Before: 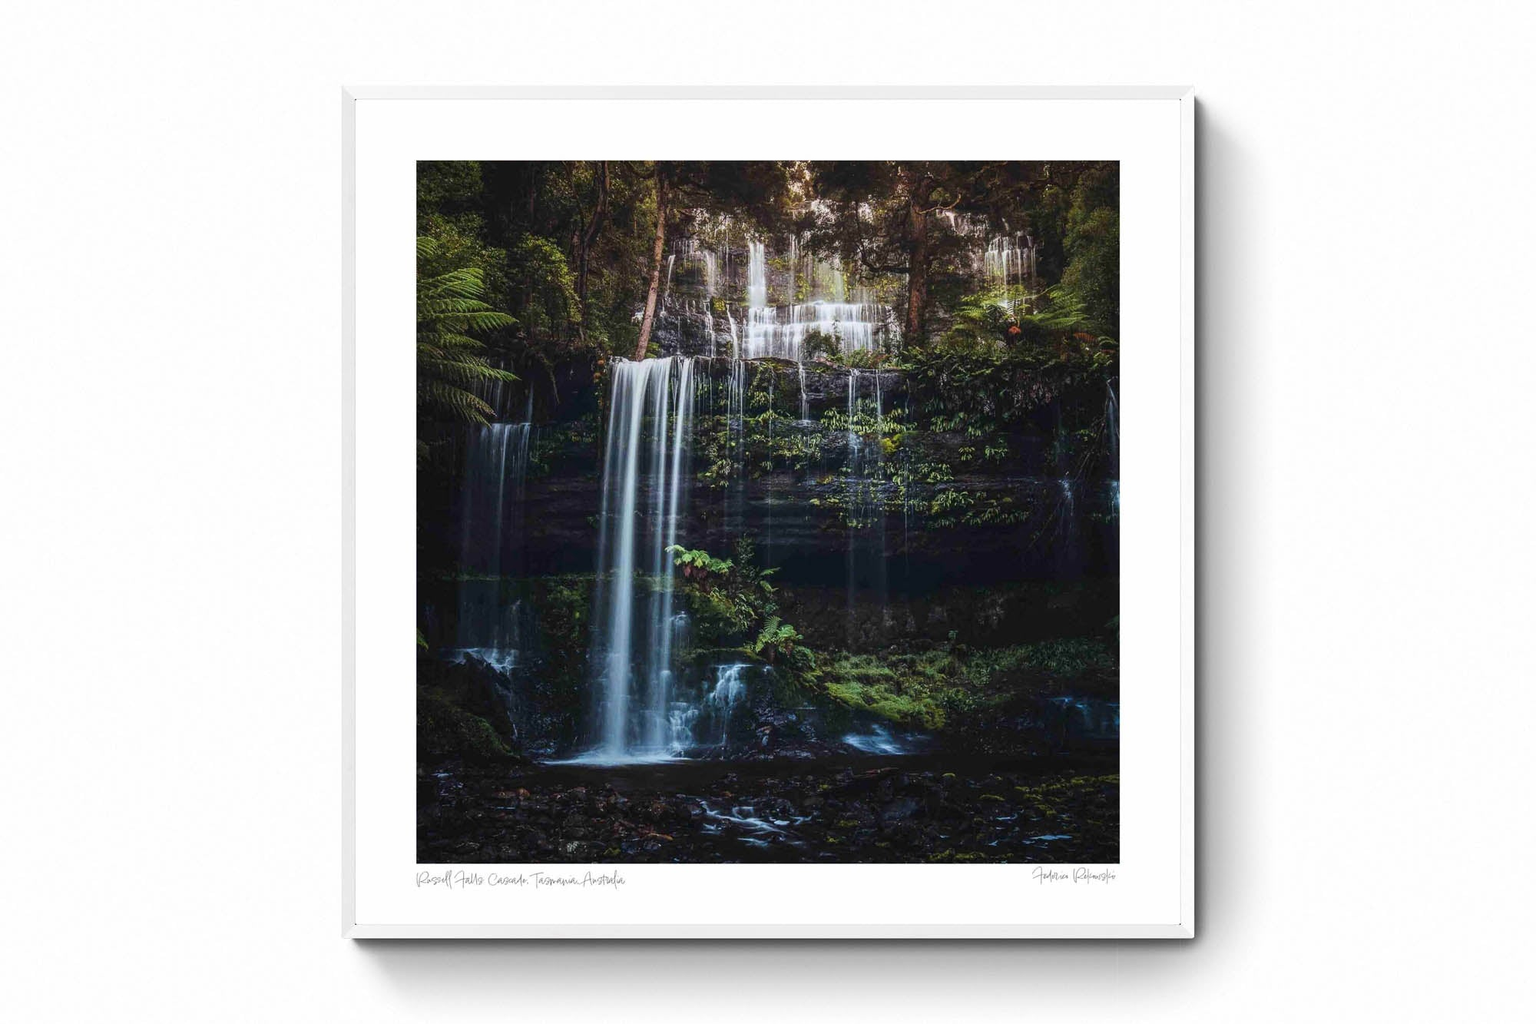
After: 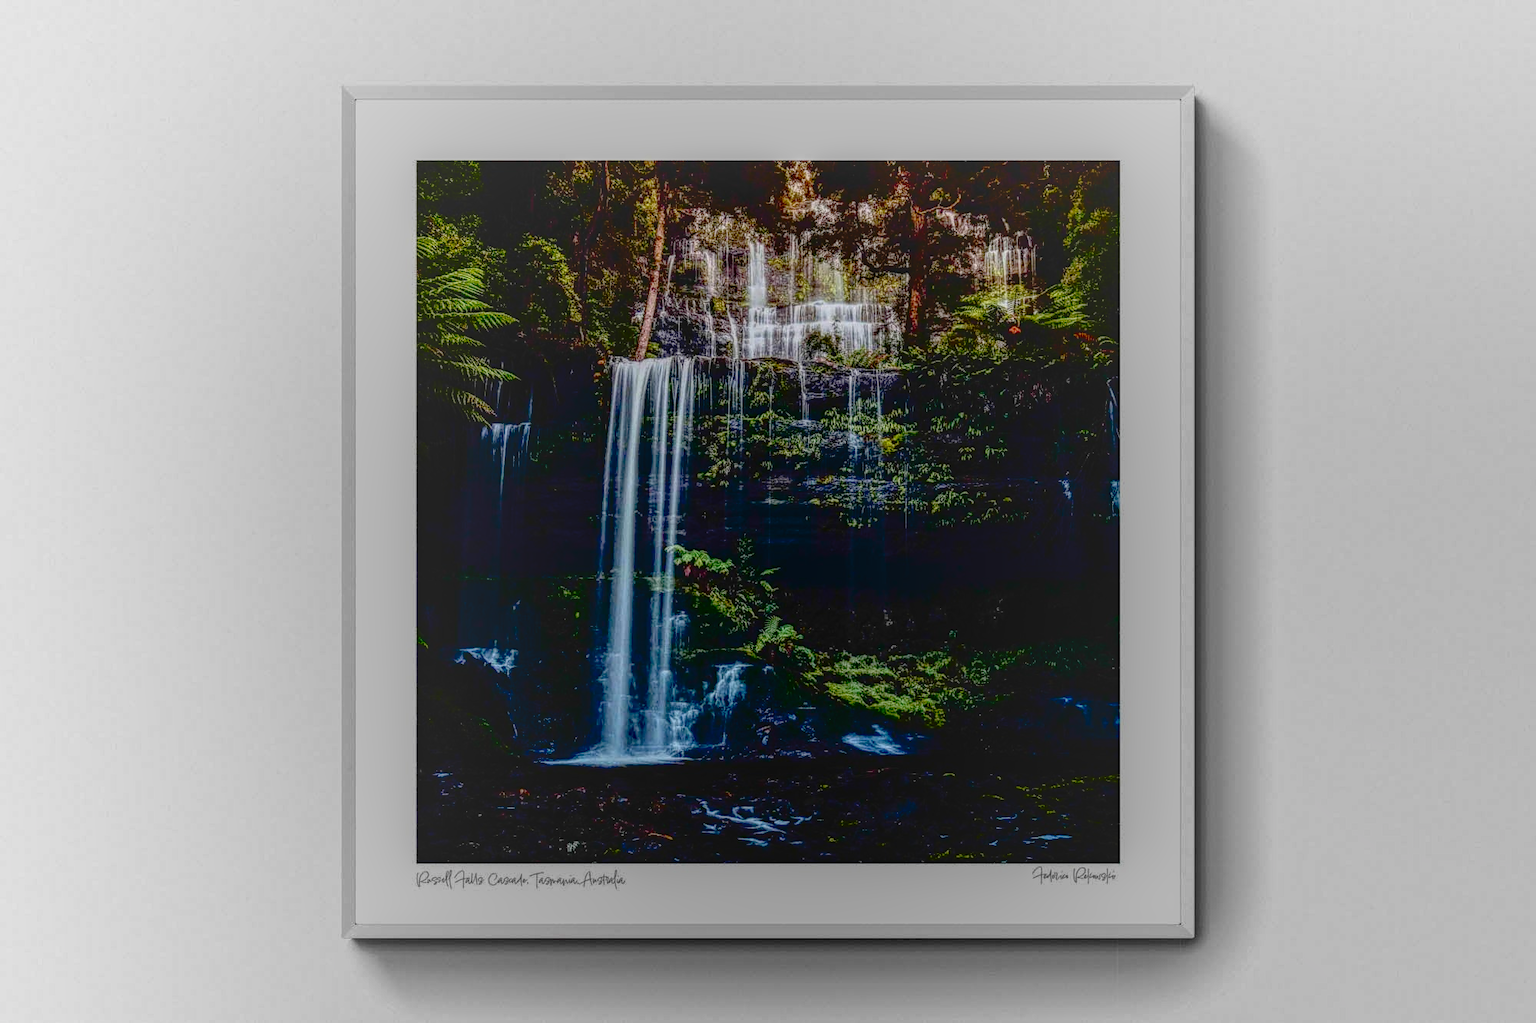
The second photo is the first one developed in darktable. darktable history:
local contrast: highlights 20%, shadows 27%, detail 201%, midtone range 0.2
exposure: black level correction 0.045, exposure -0.233 EV, compensate highlight preservation false
